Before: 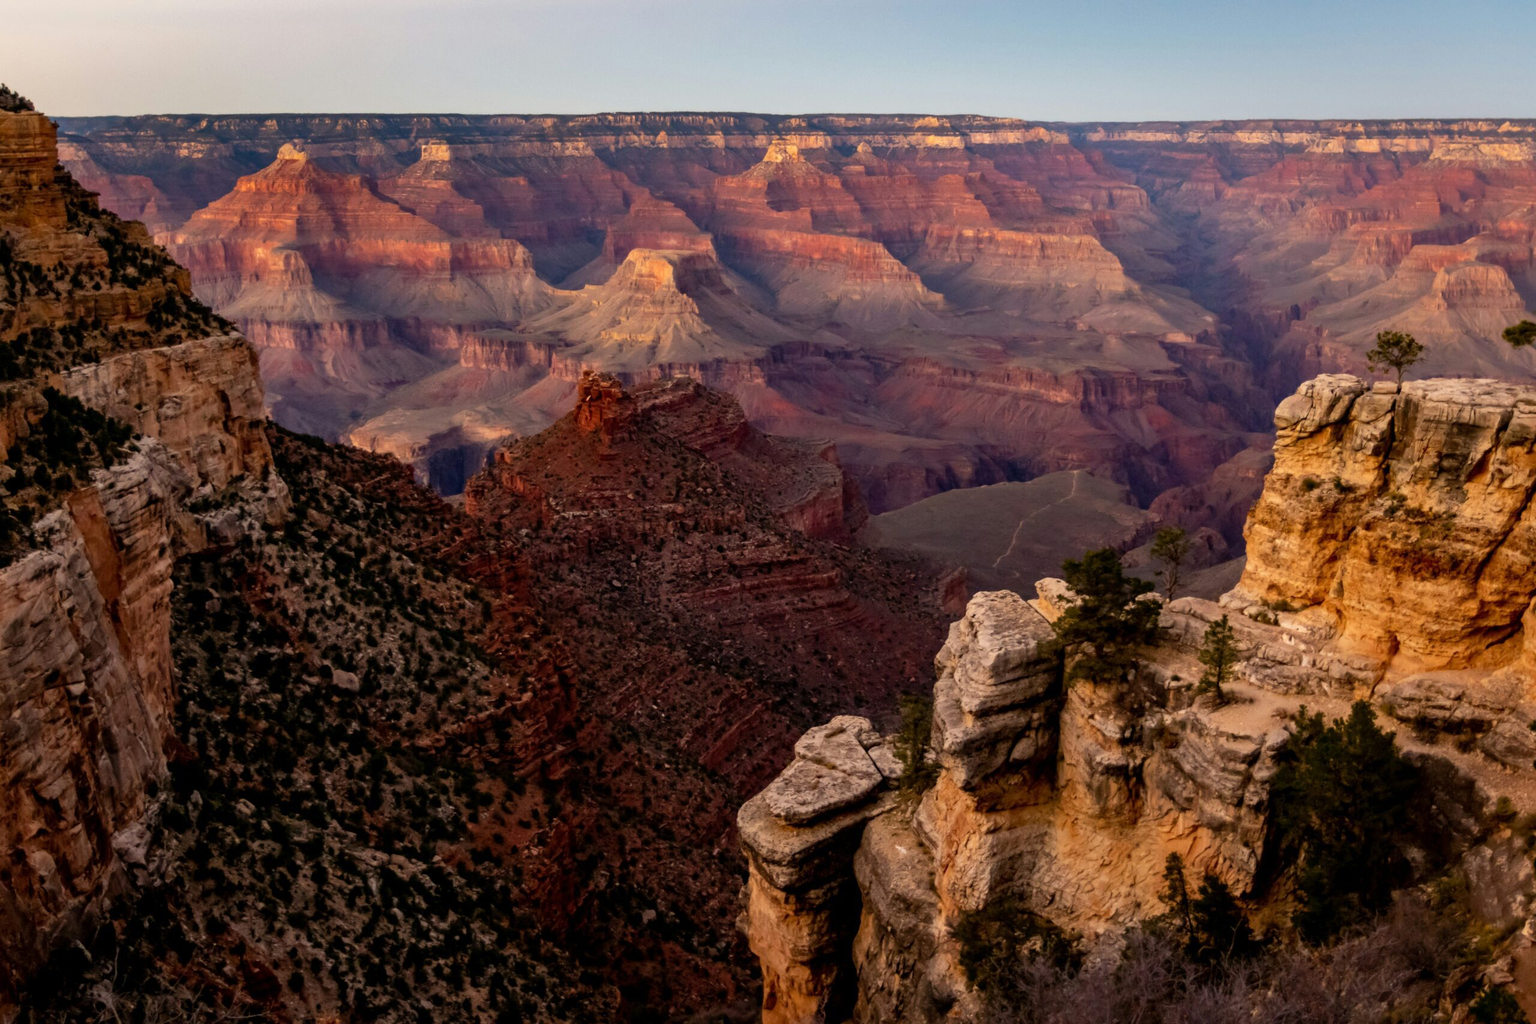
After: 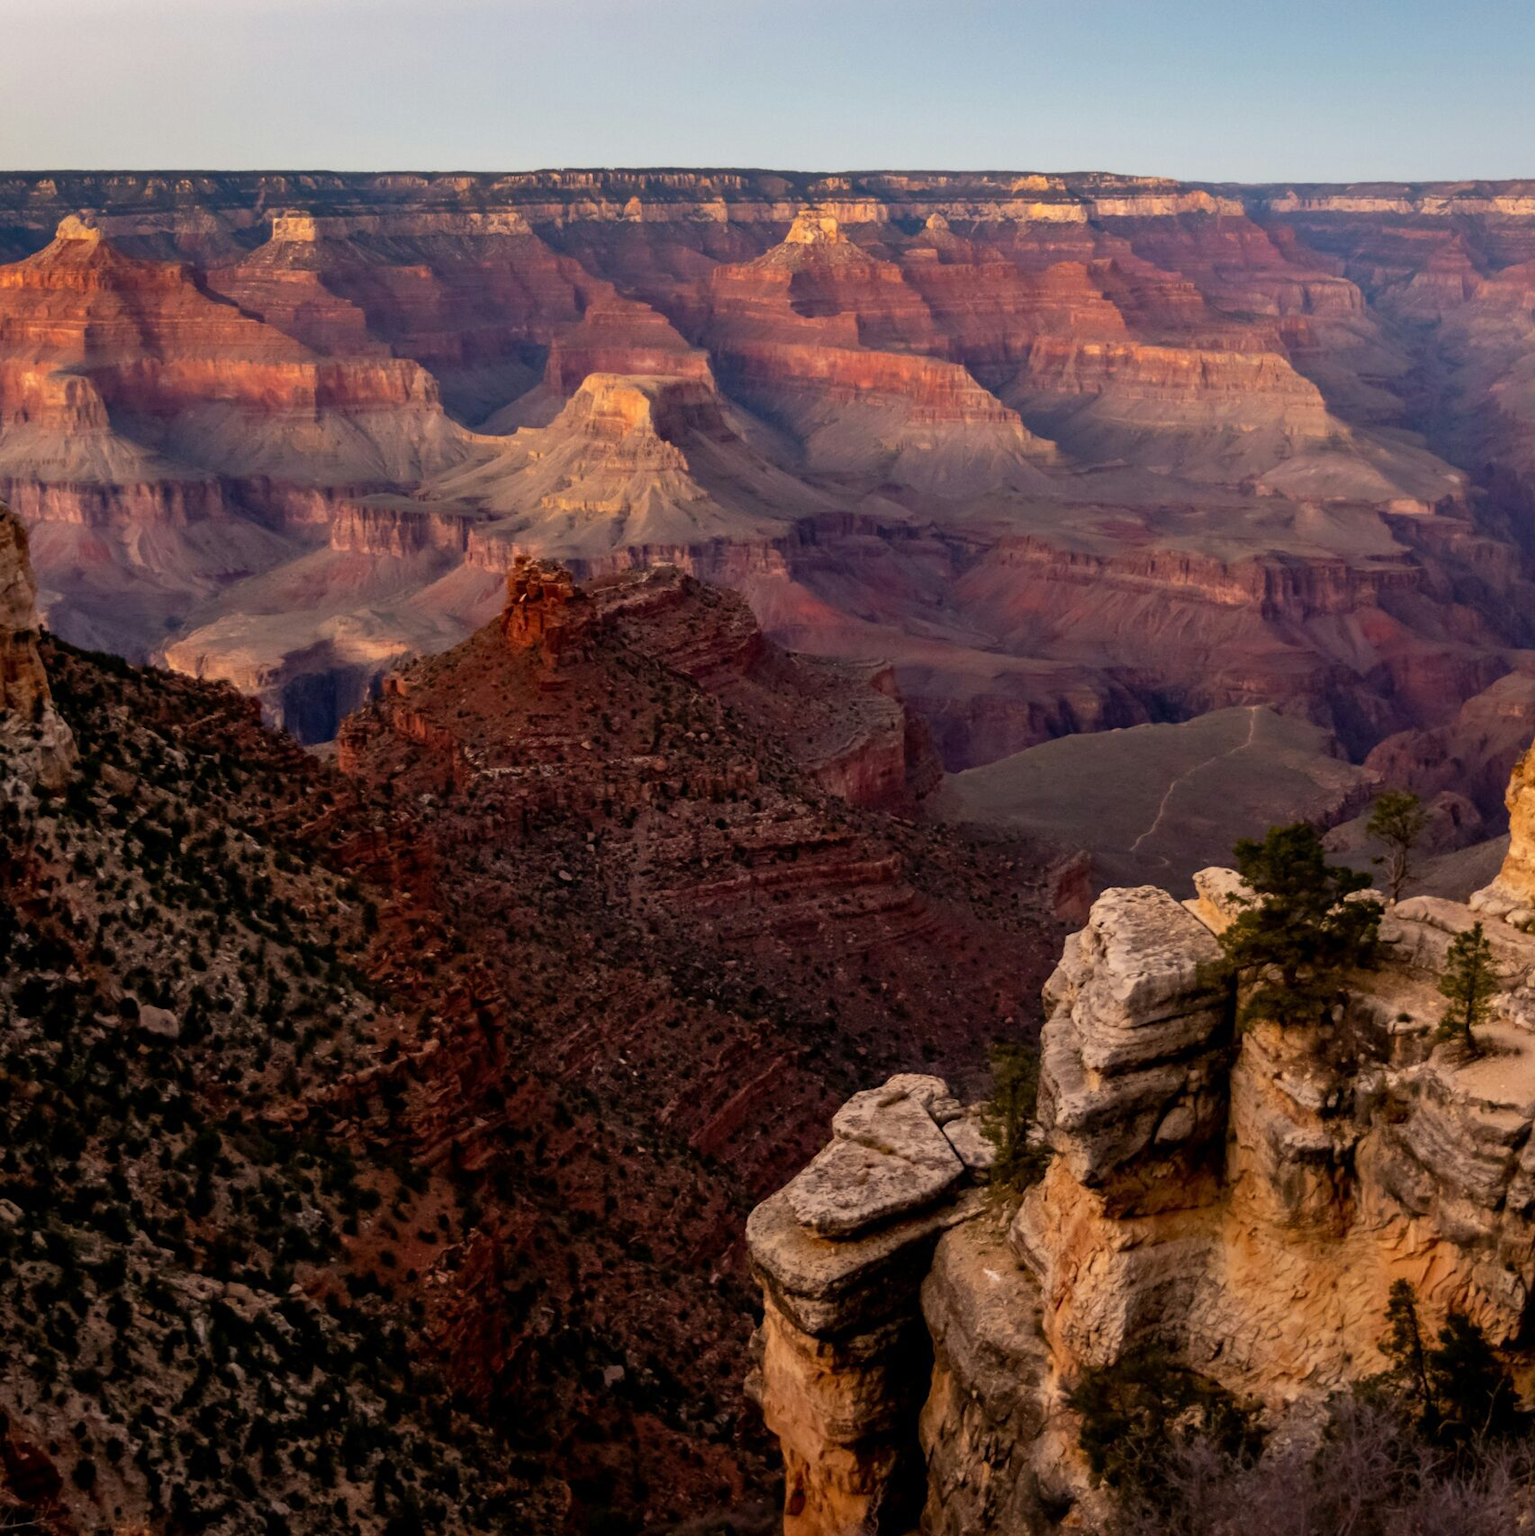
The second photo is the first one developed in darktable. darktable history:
crop and rotate: left 15.641%, right 17.739%
